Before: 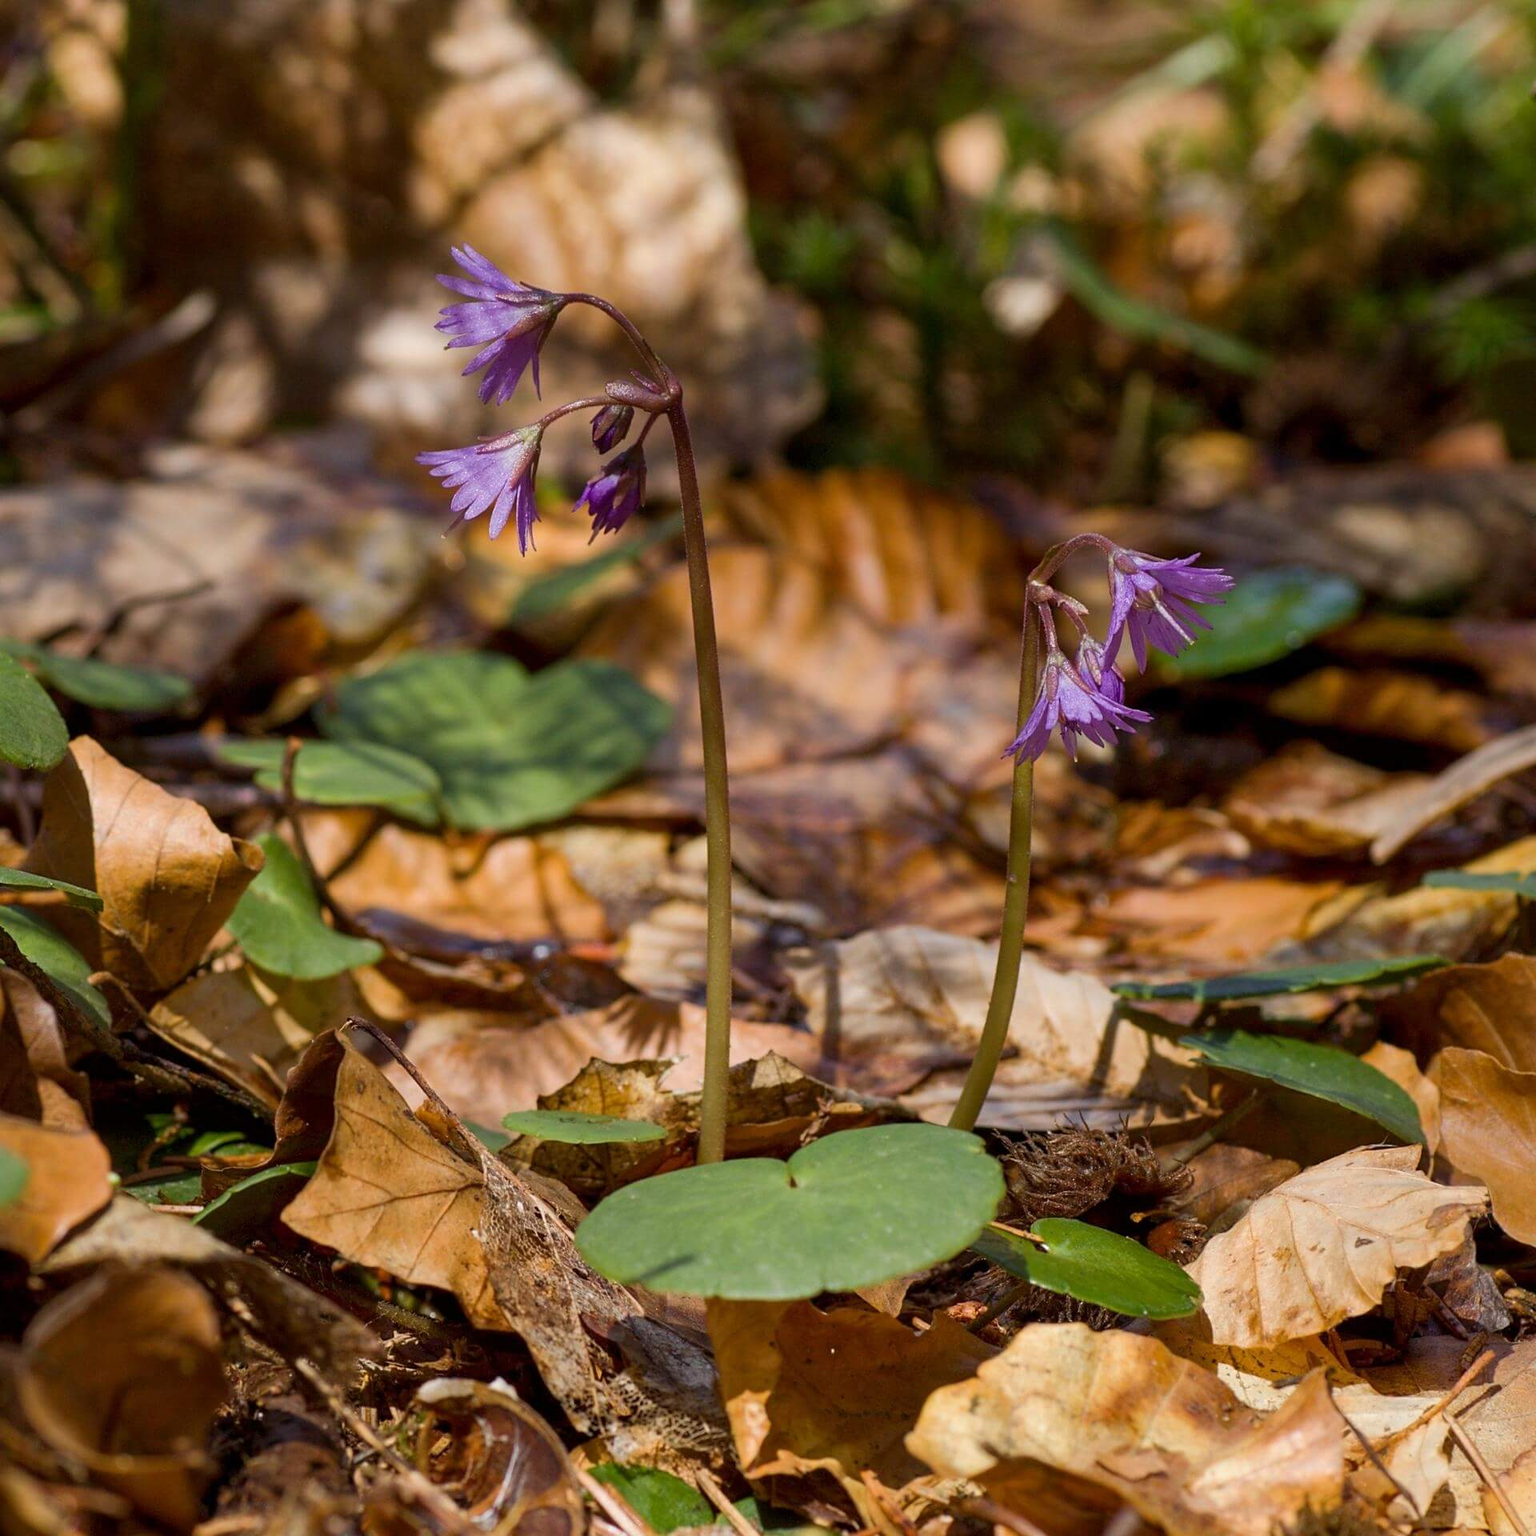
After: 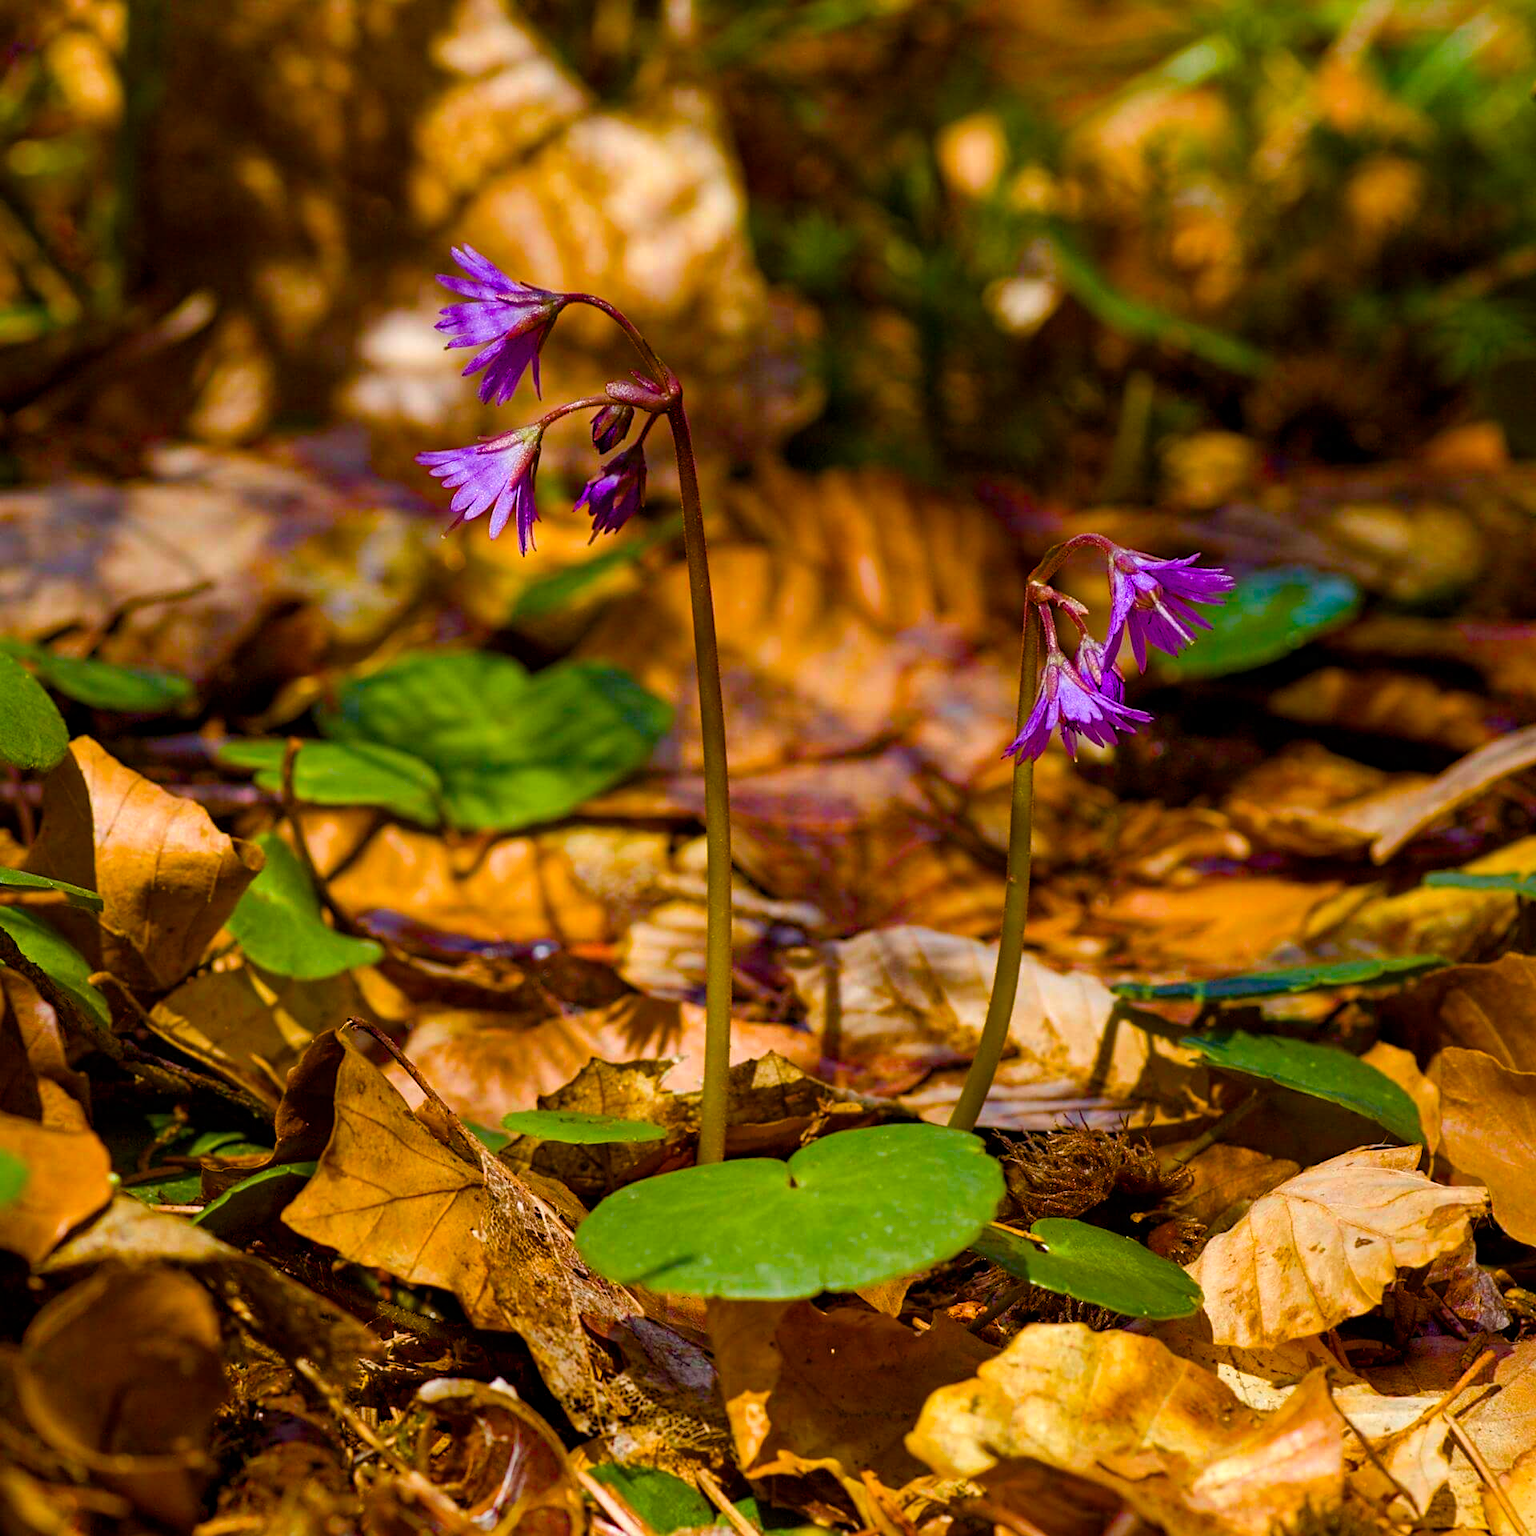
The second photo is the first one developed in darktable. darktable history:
color balance rgb: power › chroma 0.677%, power › hue 60°, highlights gain › luminance 9.997%, linear chroma grading › global chroma 14.823%, perceptual saturation grading › global saturation 20%, perceptual saturation grading › highlights -13.995%, perceptual saturation grading › shadows 49.908%, global vibrance 41.848%
haze removal: compatibility mode true, adaptive false
